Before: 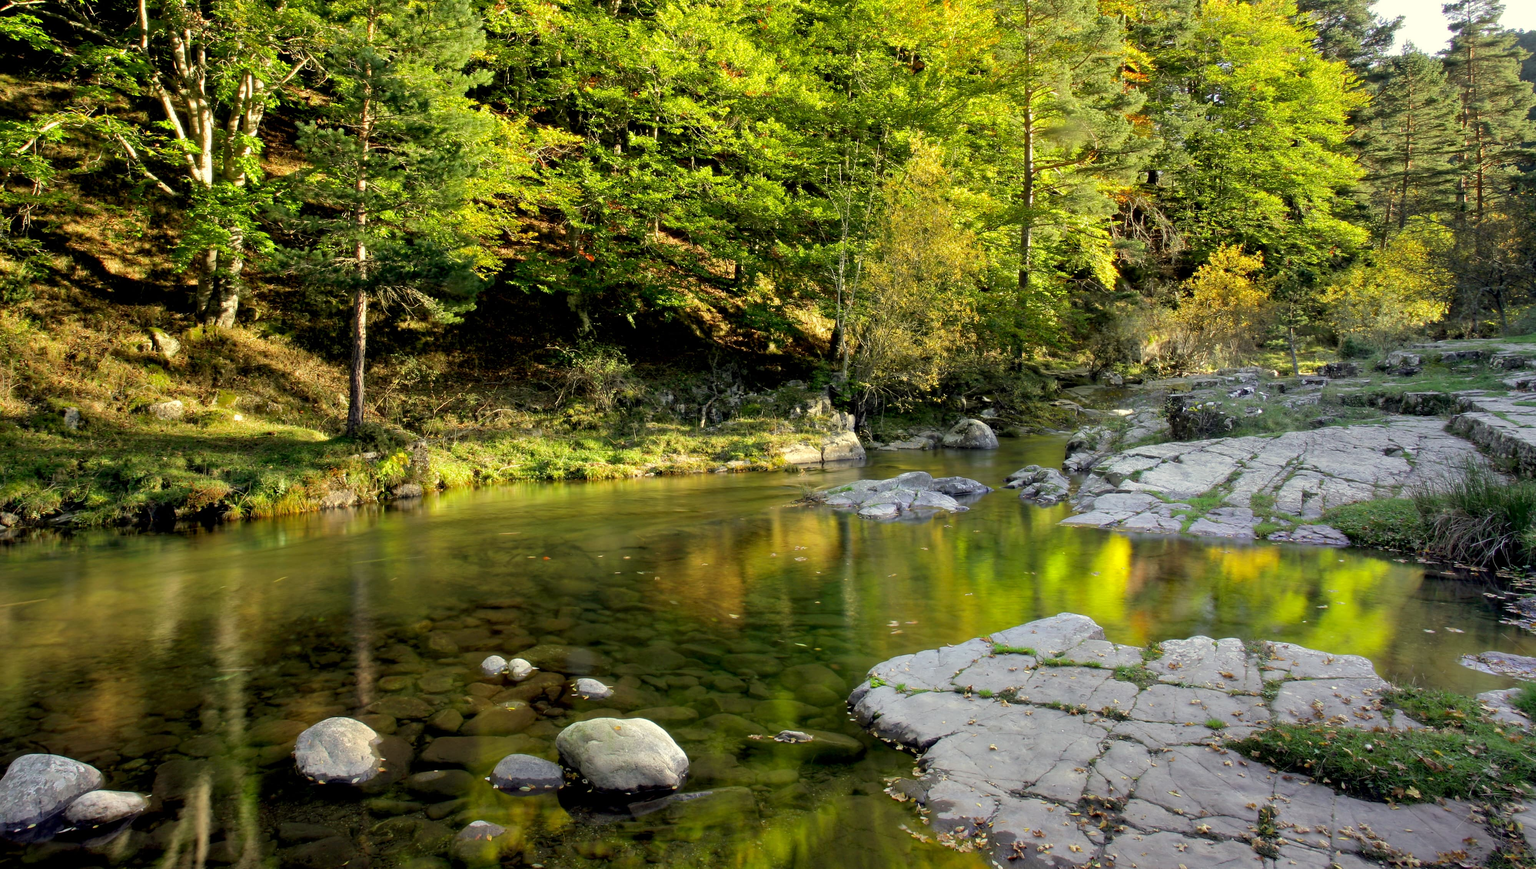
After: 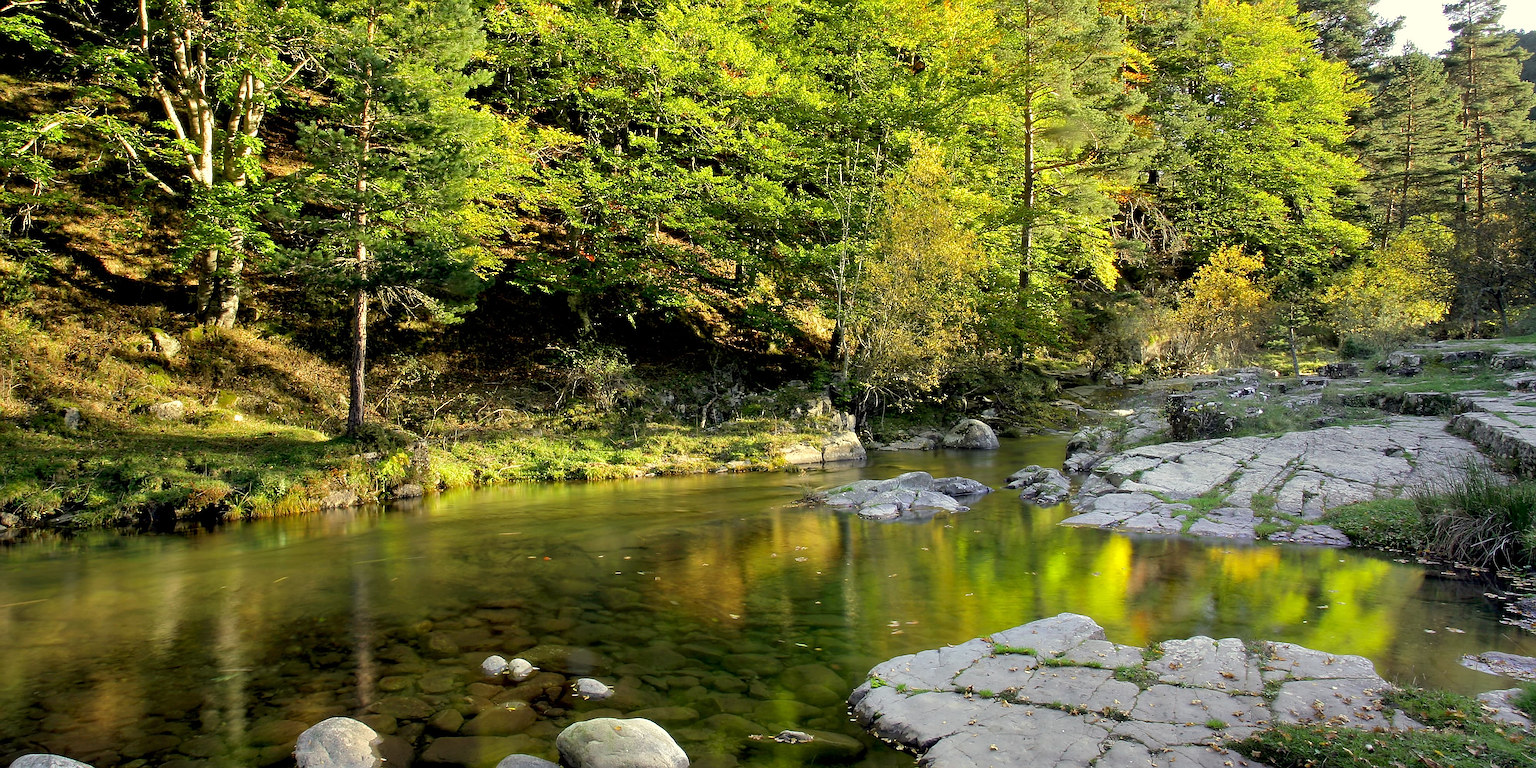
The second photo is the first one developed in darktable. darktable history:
crop and rotate: top 0%, bottom 11.49%
sharpen: radius 1.4, amount 1.25, threshold 0.7
